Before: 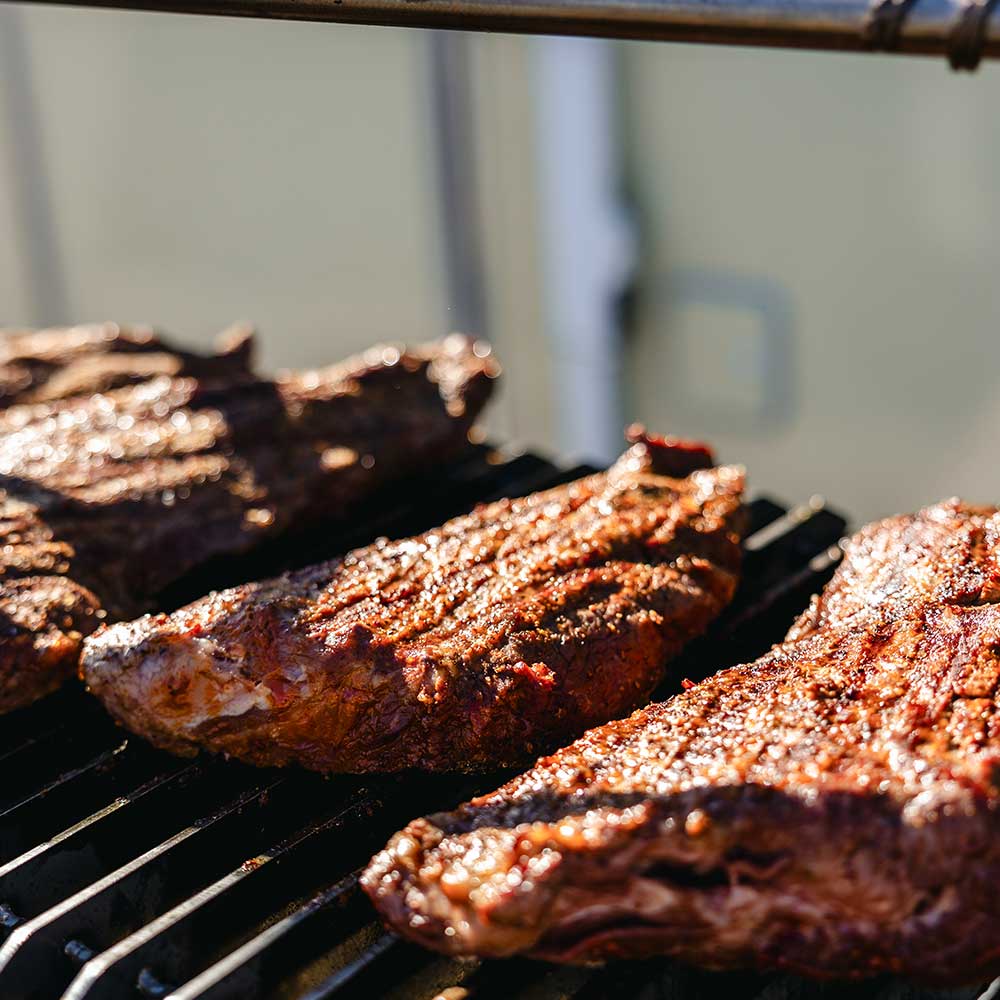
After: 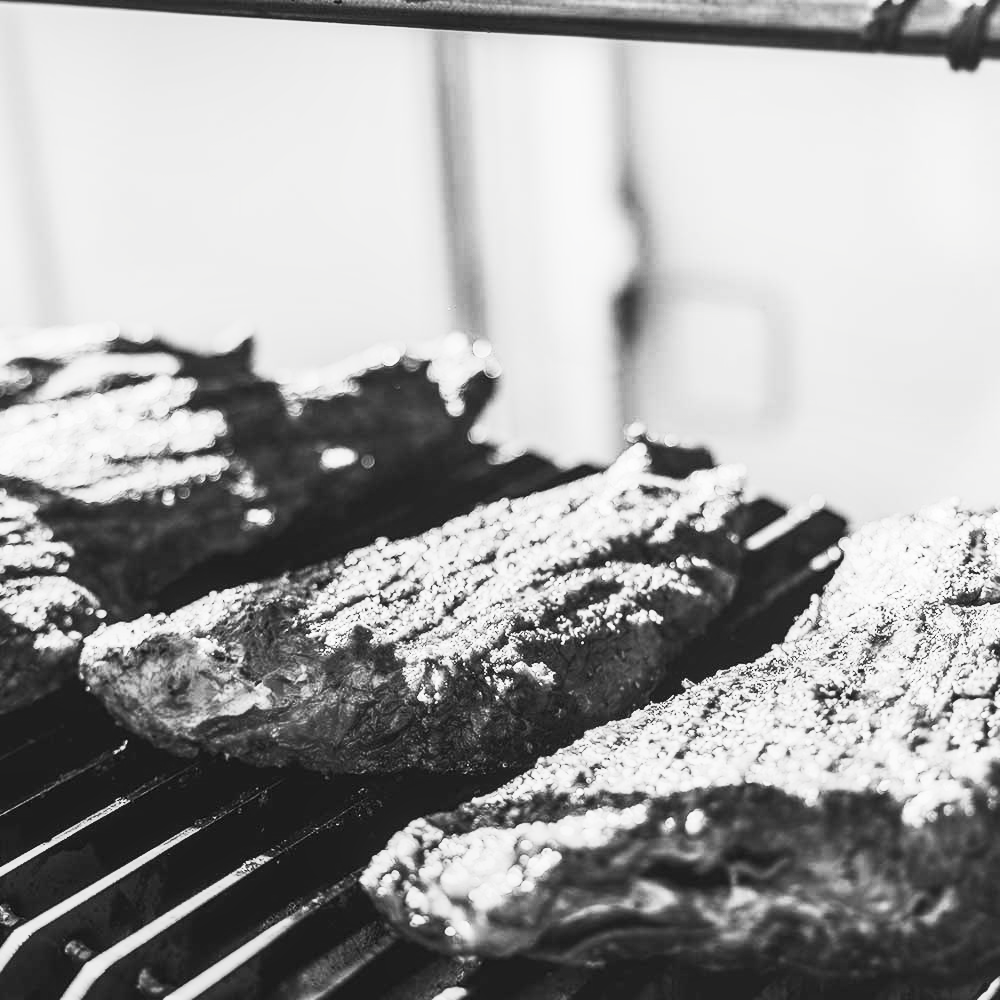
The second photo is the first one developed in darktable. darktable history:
local contrast: detail 110%
contrast brightness saturation: contrast 0.524, brightness 0.479, saturation -0.997
exposure: exposure 0.656 EV, compensate highlight preservation false
